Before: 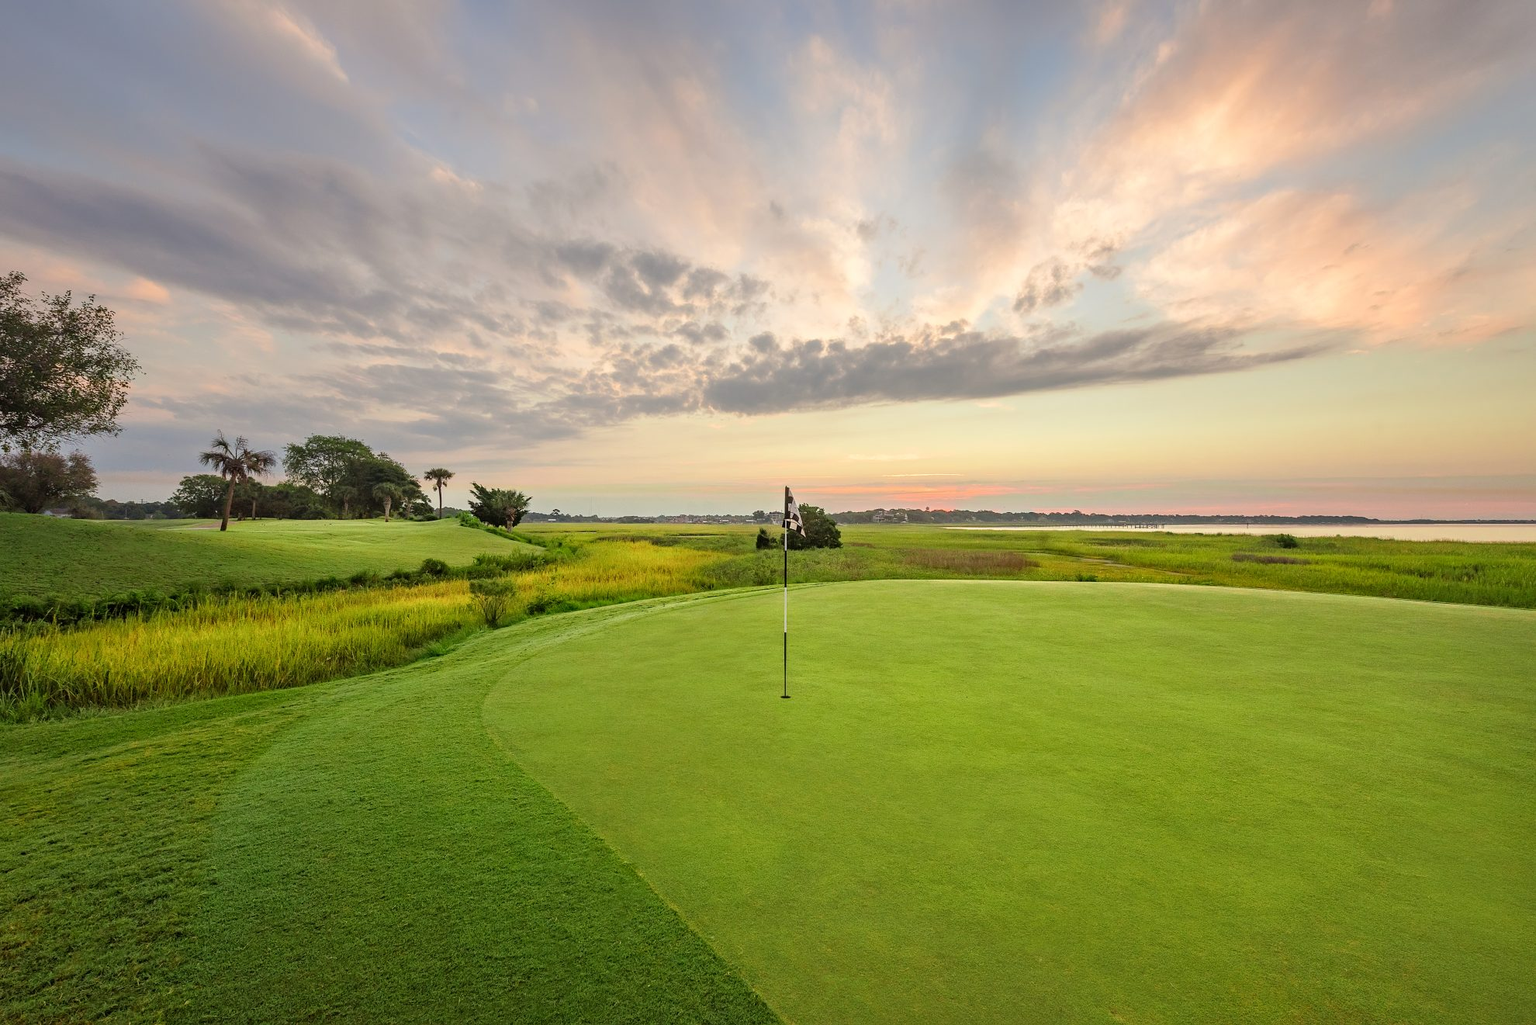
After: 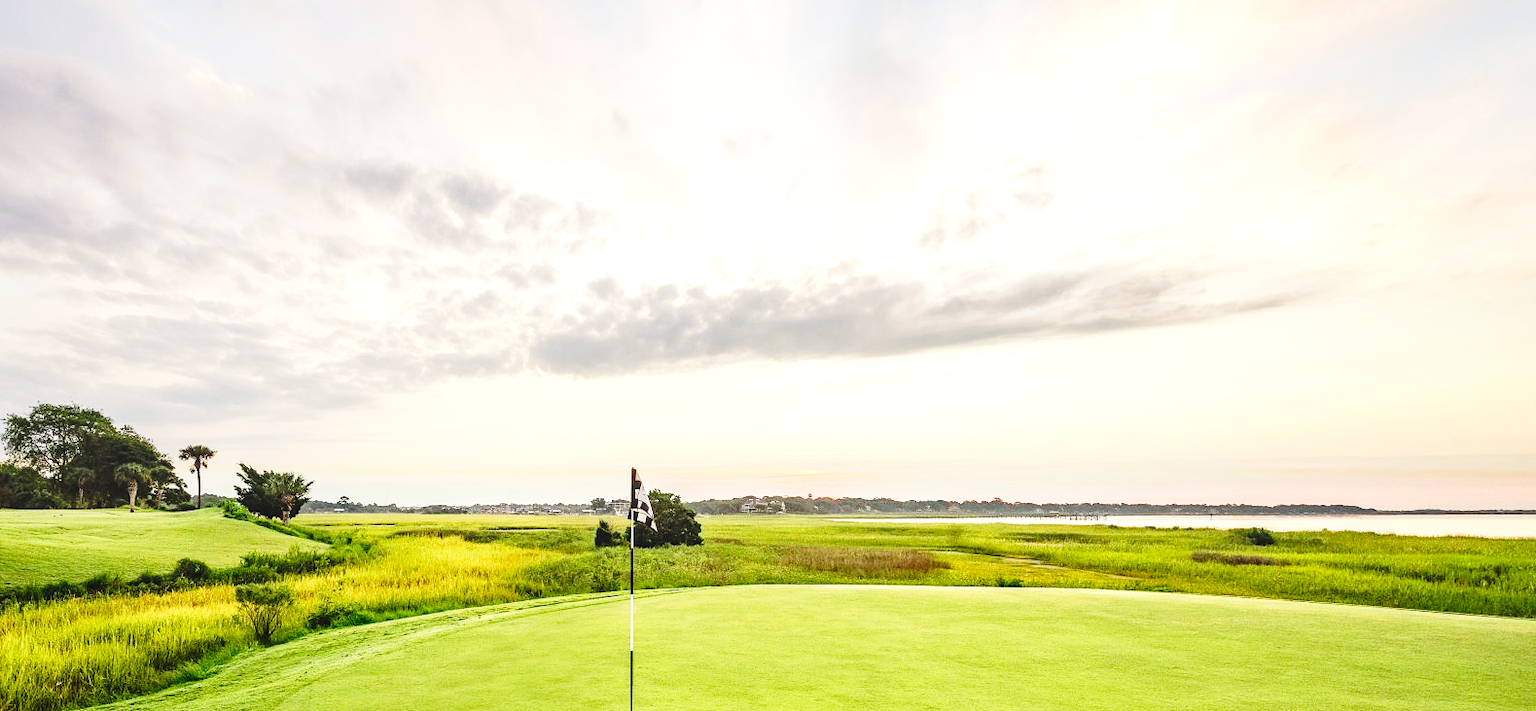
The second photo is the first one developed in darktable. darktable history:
tone equalizer: -8 EV -0.739 EV, -7 EV -0.72 EV, -6 EV -0.621 EV, -5 EV -0.407 EV, -3 EV 0.396 EV, -2 EV 0.6 EV, -1 EV 0.696 EV, +0 EV 0.748 EV, edges refinement/feathering 500, mask exposure compensation -1.57 EV, preserve details no
base curve: curves: ch0 [(0, 0) (0.028, 0.03) (0.121, 0.232) (0.46, 0.748) (0.859, 0.968) (1, 1)], preserve colors none
crop: left 18.365%, top 11.081%, right 1.853%, bottom 33.581%
local contrast: detail 110%
